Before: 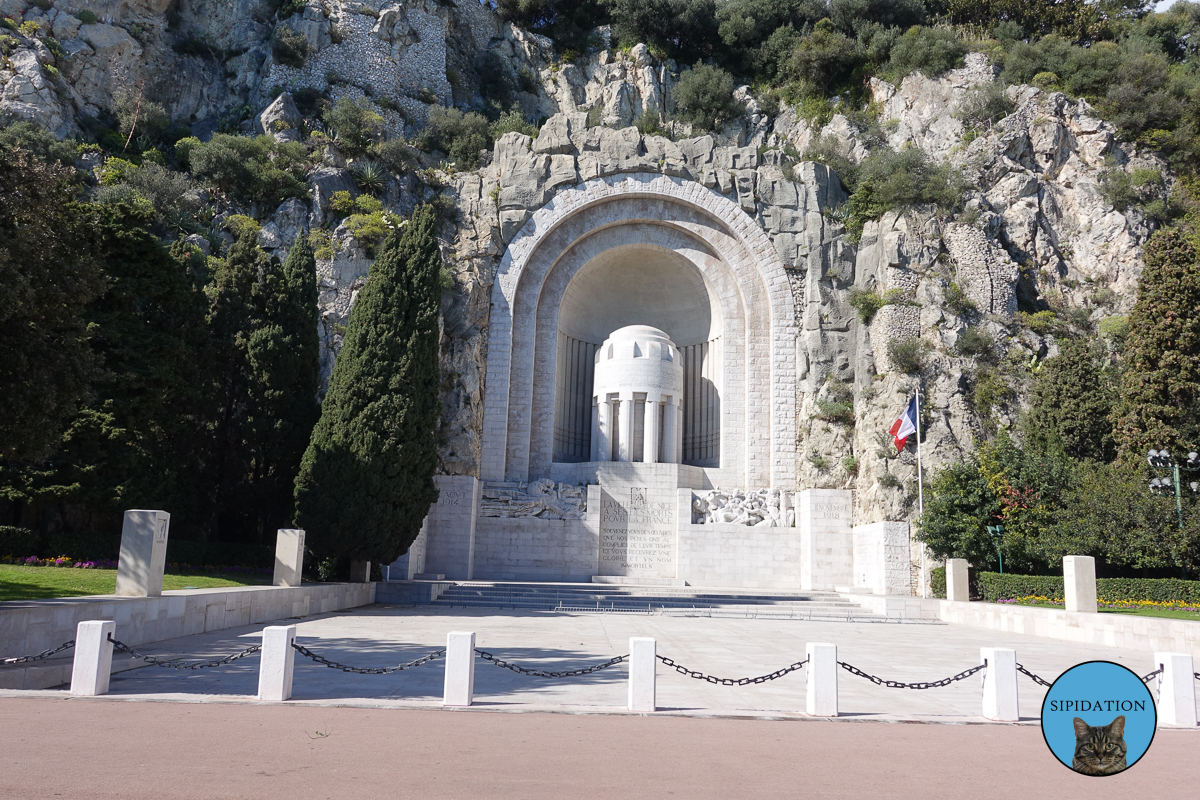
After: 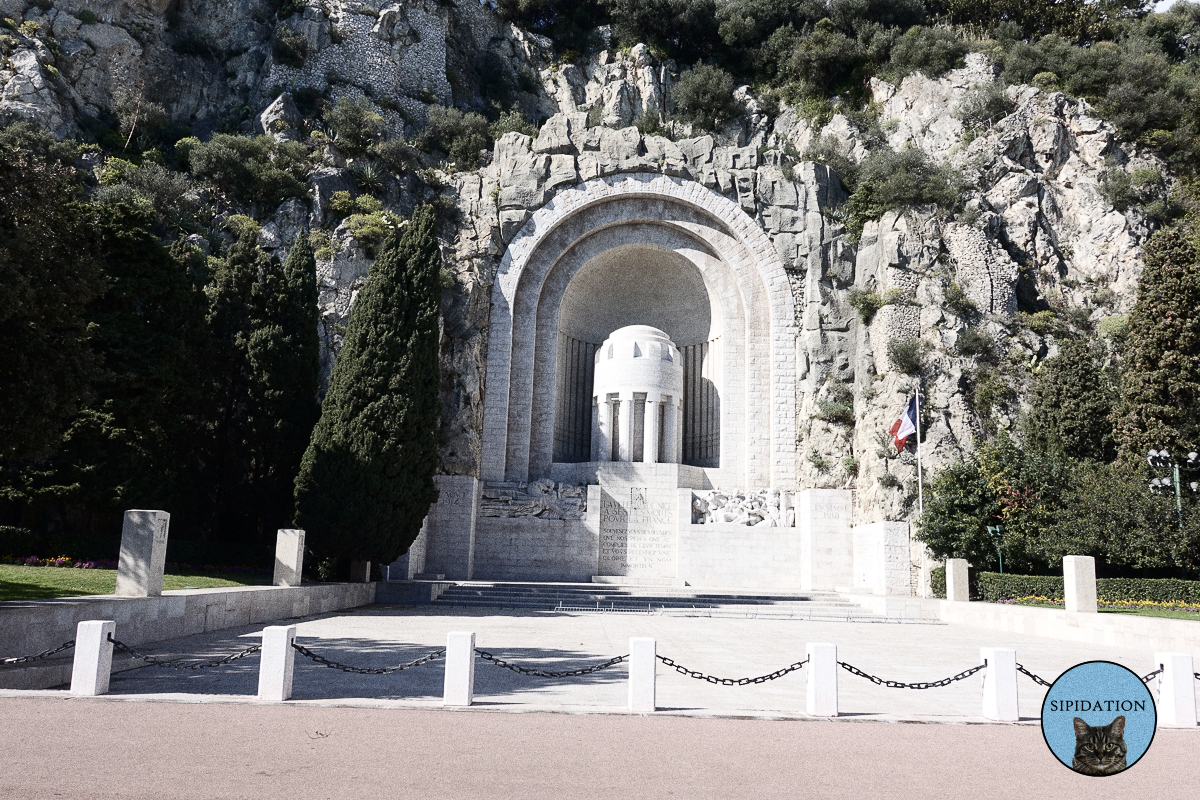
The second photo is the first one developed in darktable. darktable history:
contrast brightness saturation: contrast 0.25, saturation -0.31
grain: coarseness 0.09 ISO, strength 40%
